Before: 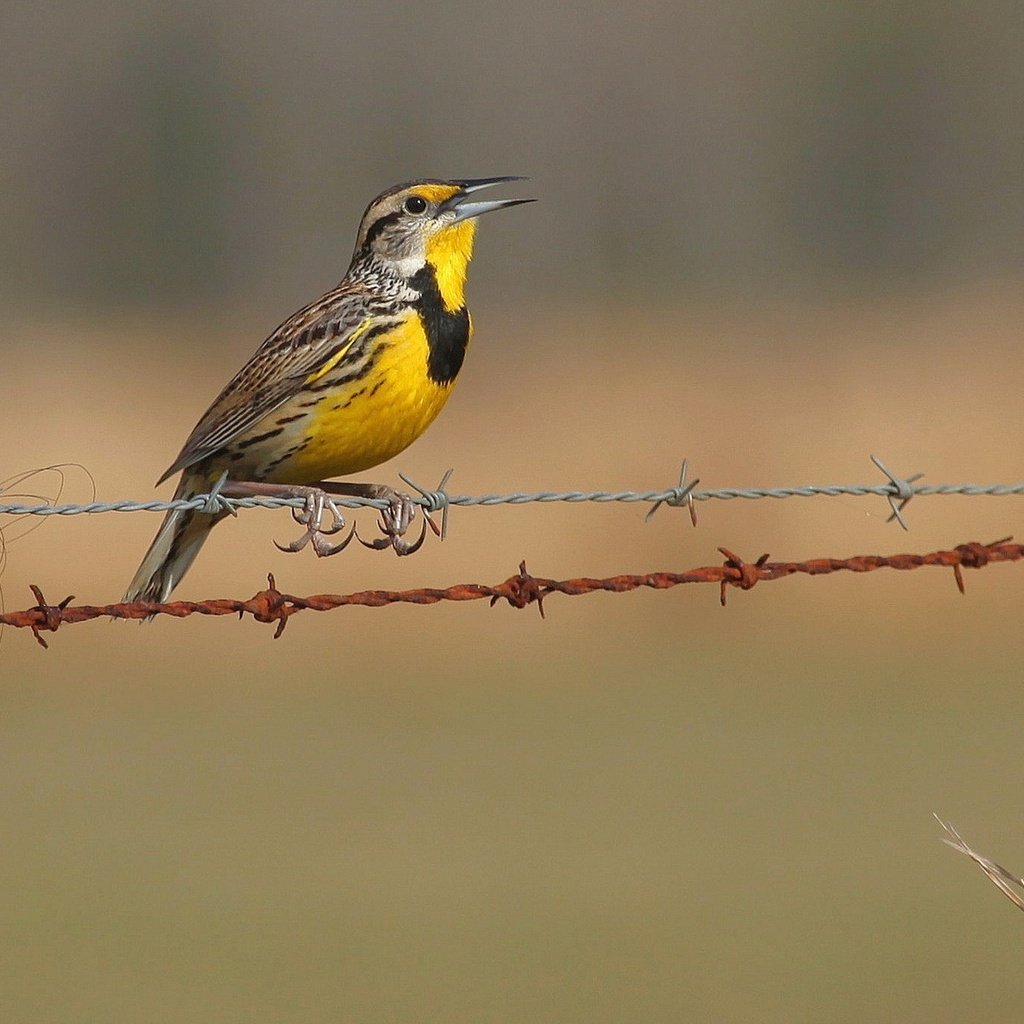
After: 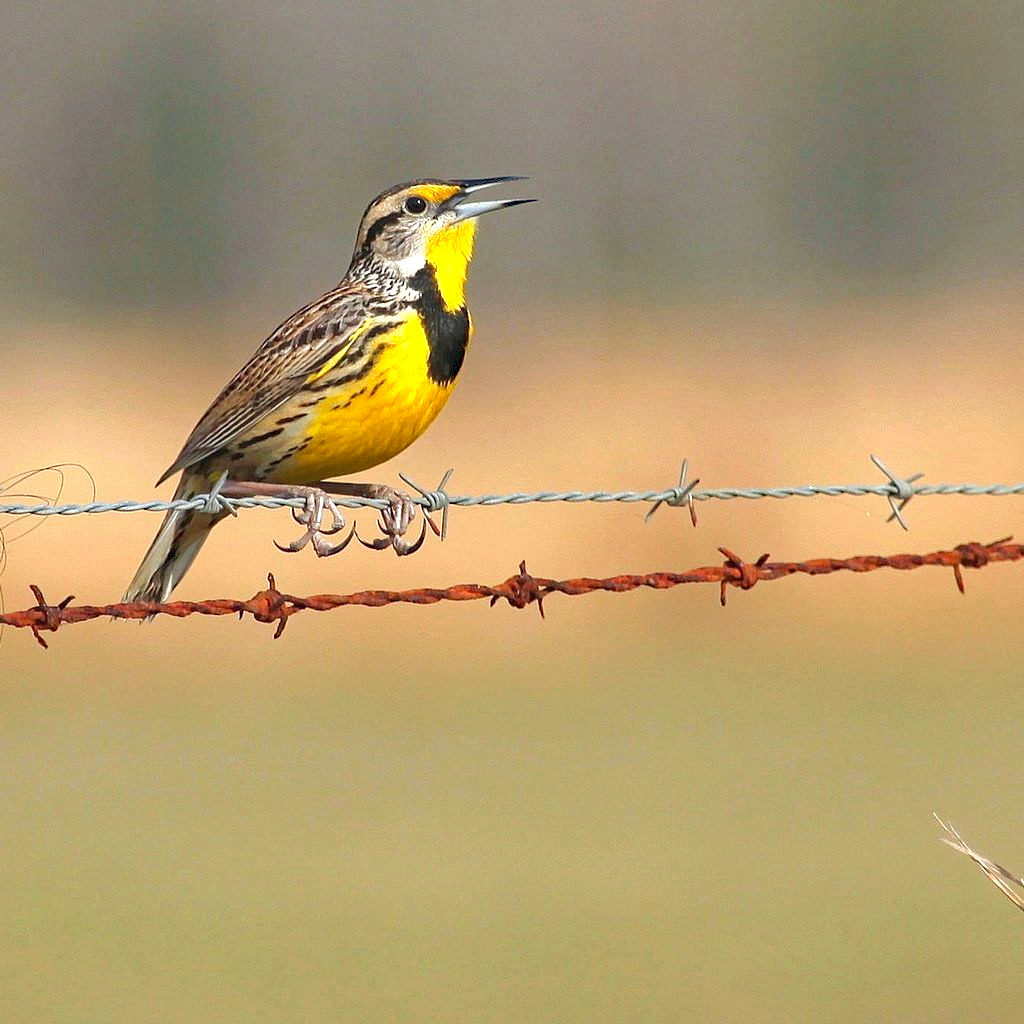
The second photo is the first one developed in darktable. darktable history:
haze removal: compatibility mode true
contrast brightness saturation: contrast 0.045, saturation 0.069
exposure: black level correction 0, exposure 0.872 EV, compensate highlight preservation false
